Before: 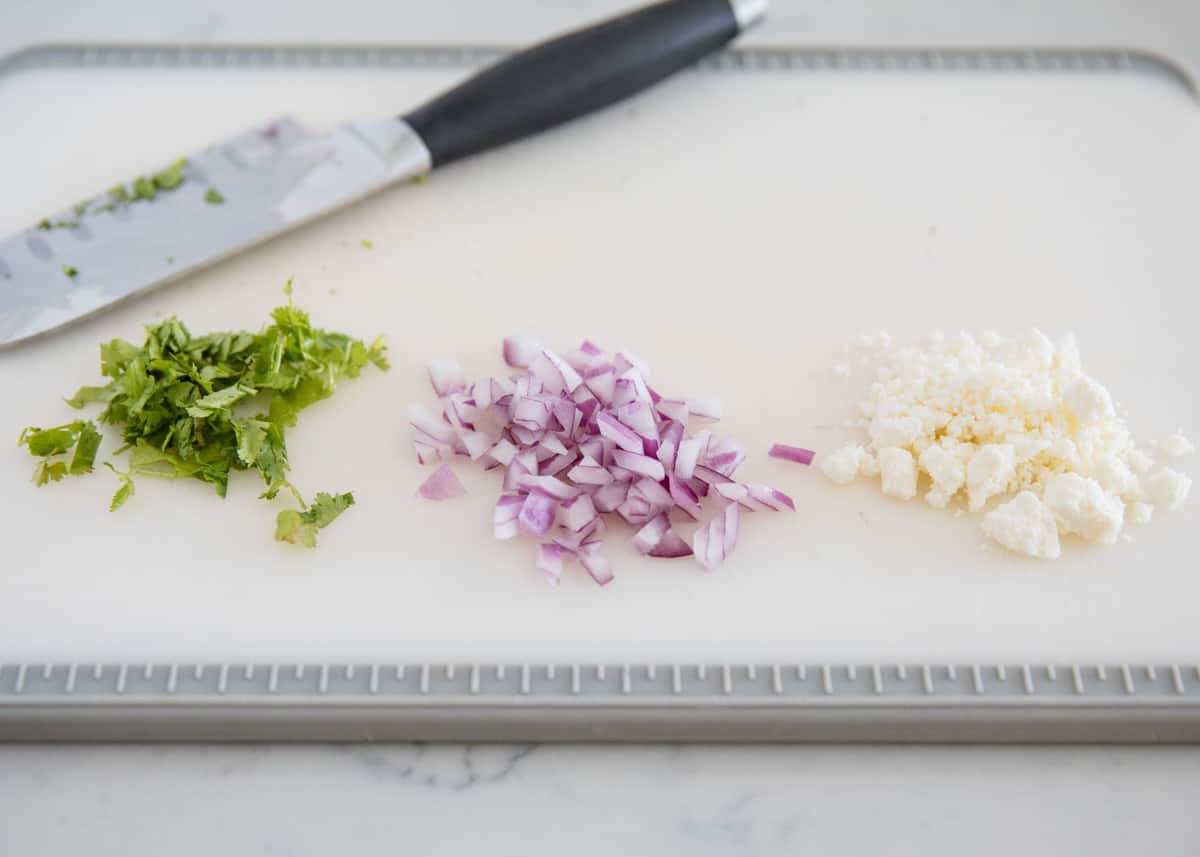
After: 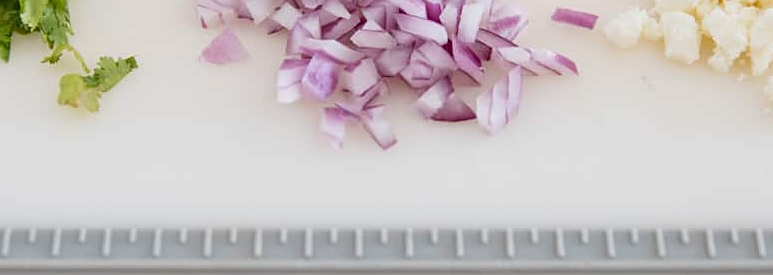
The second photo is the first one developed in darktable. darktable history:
crop: left 18.131%, top 50.951%, right 17.45%, bottom 16.848%
sharpen: amount 0.21
